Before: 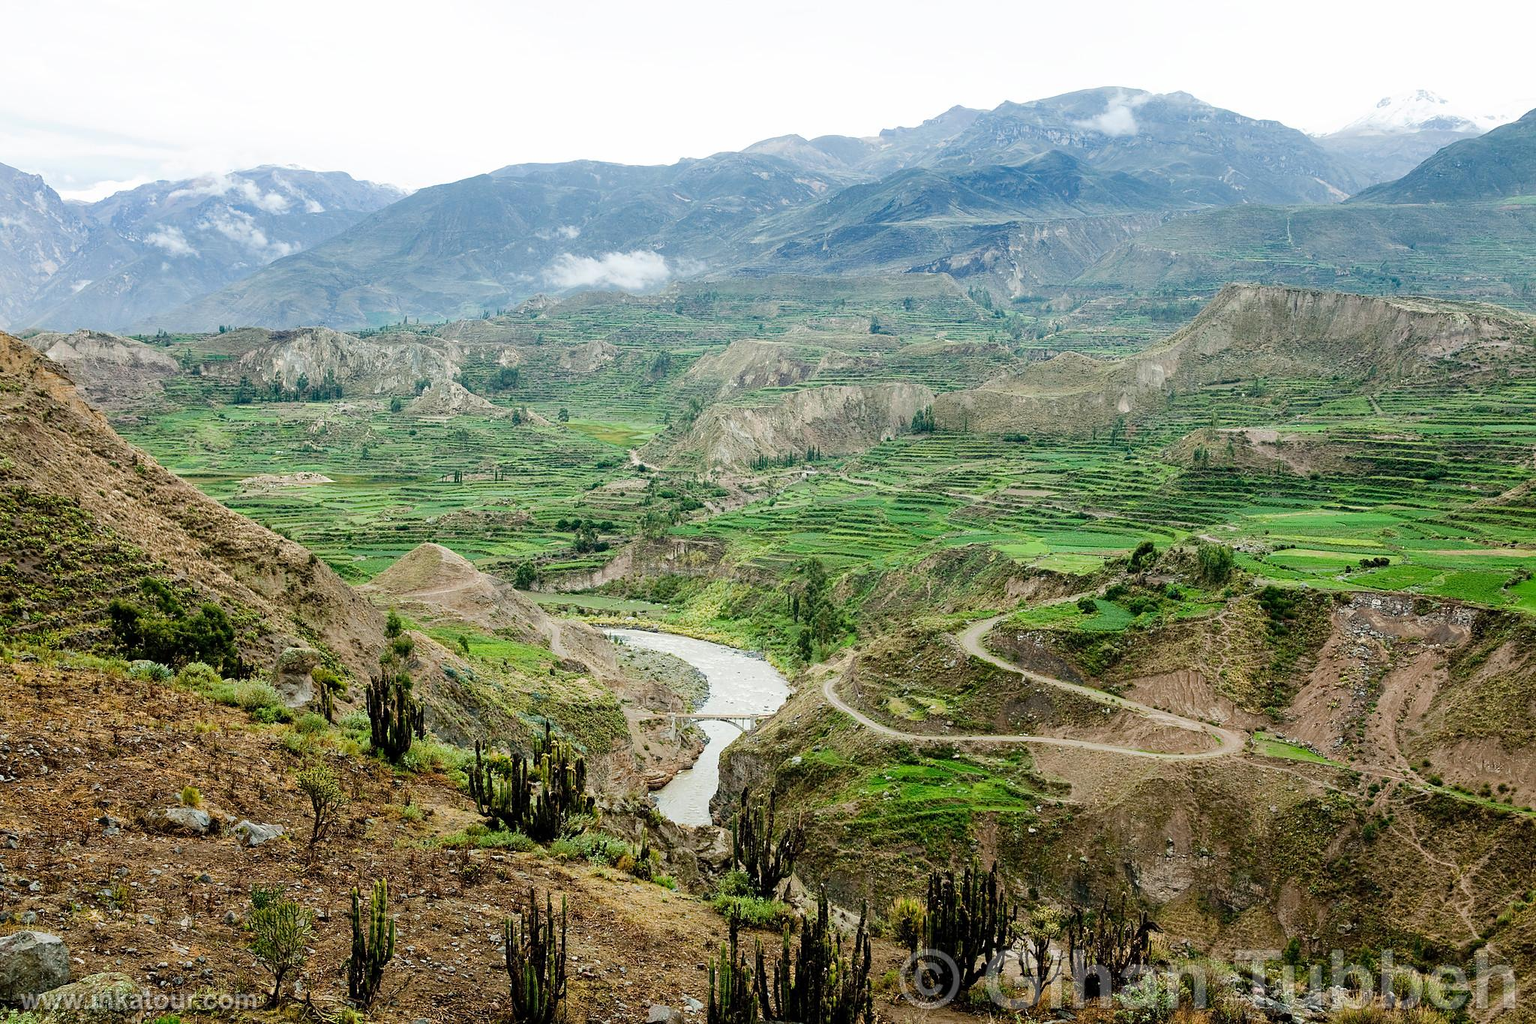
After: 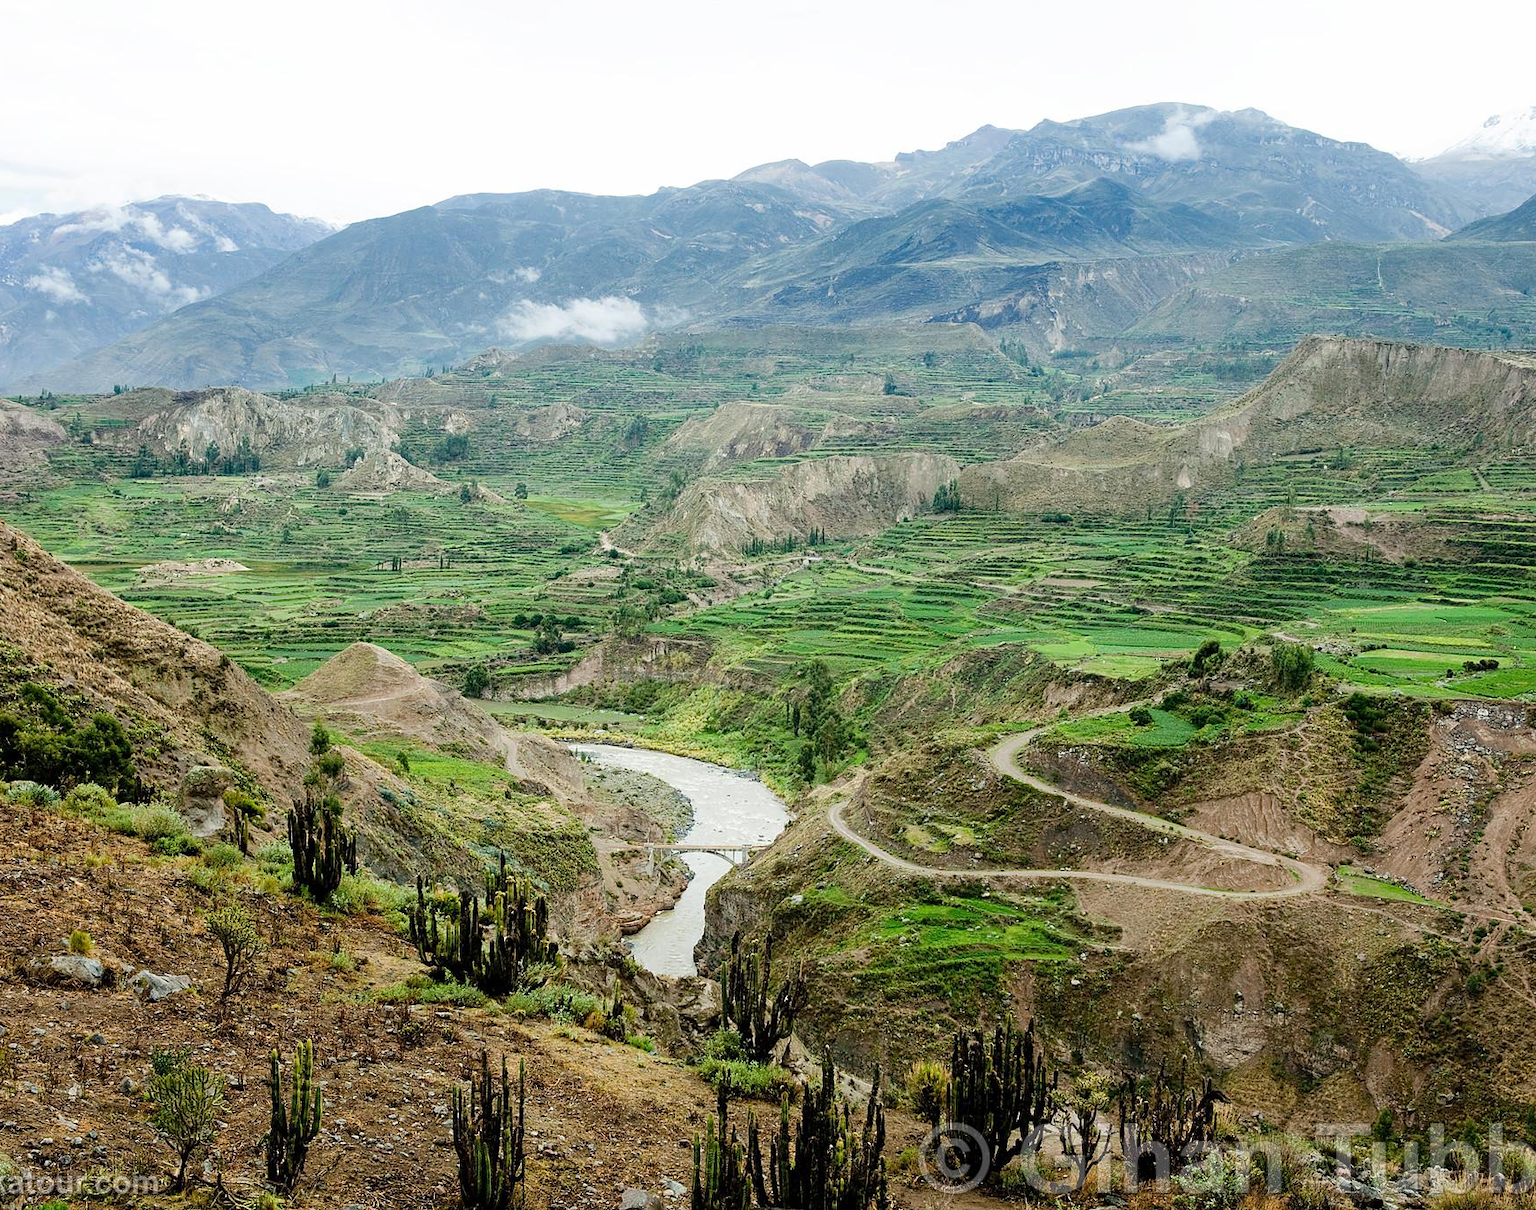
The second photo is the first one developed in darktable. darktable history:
crop: left 8.029%, right 7.428%
